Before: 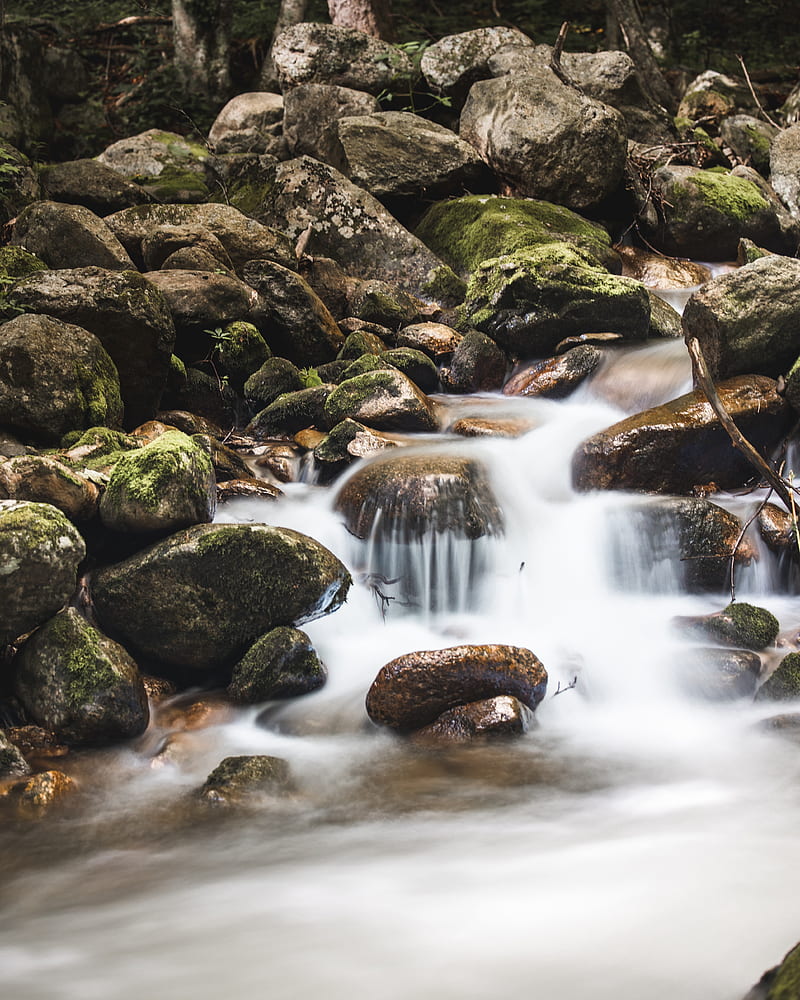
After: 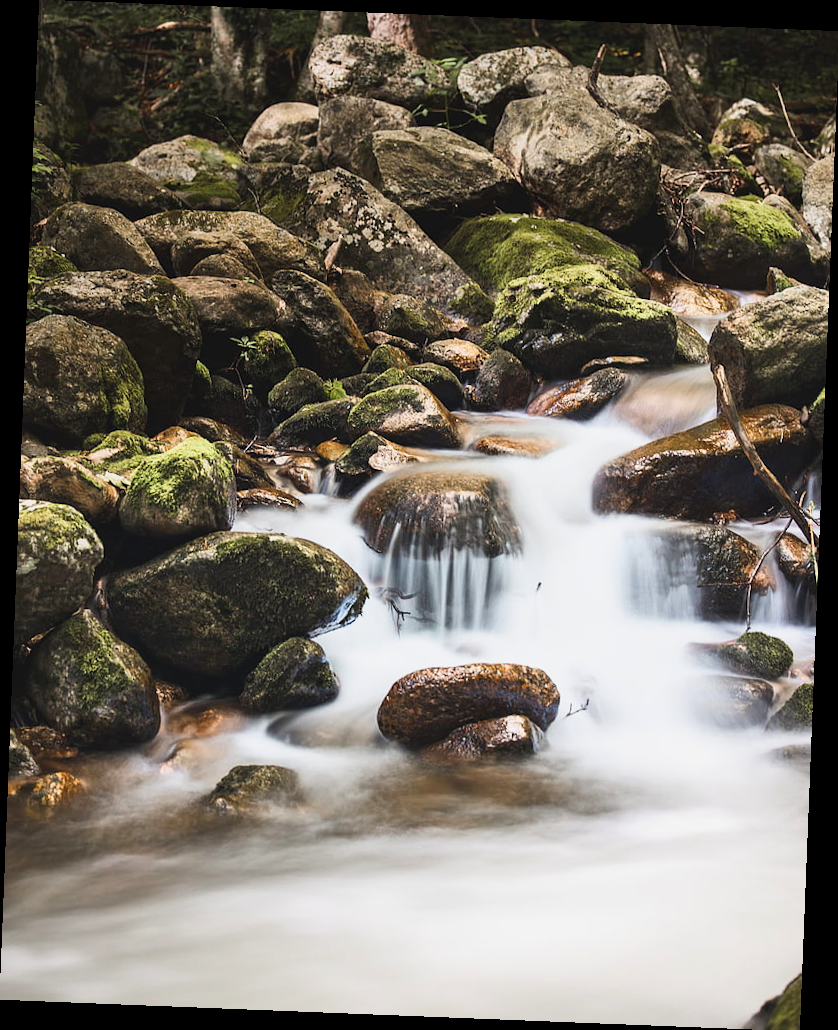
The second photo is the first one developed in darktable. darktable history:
exposure: exposure -0.293 EV, compensate highlight preservation false
contrast brightness saturation: contrast 0.2, brightness 0.16, saturation 0.22
rotate and perspective: rotation 2.27°, automatic cropping off
